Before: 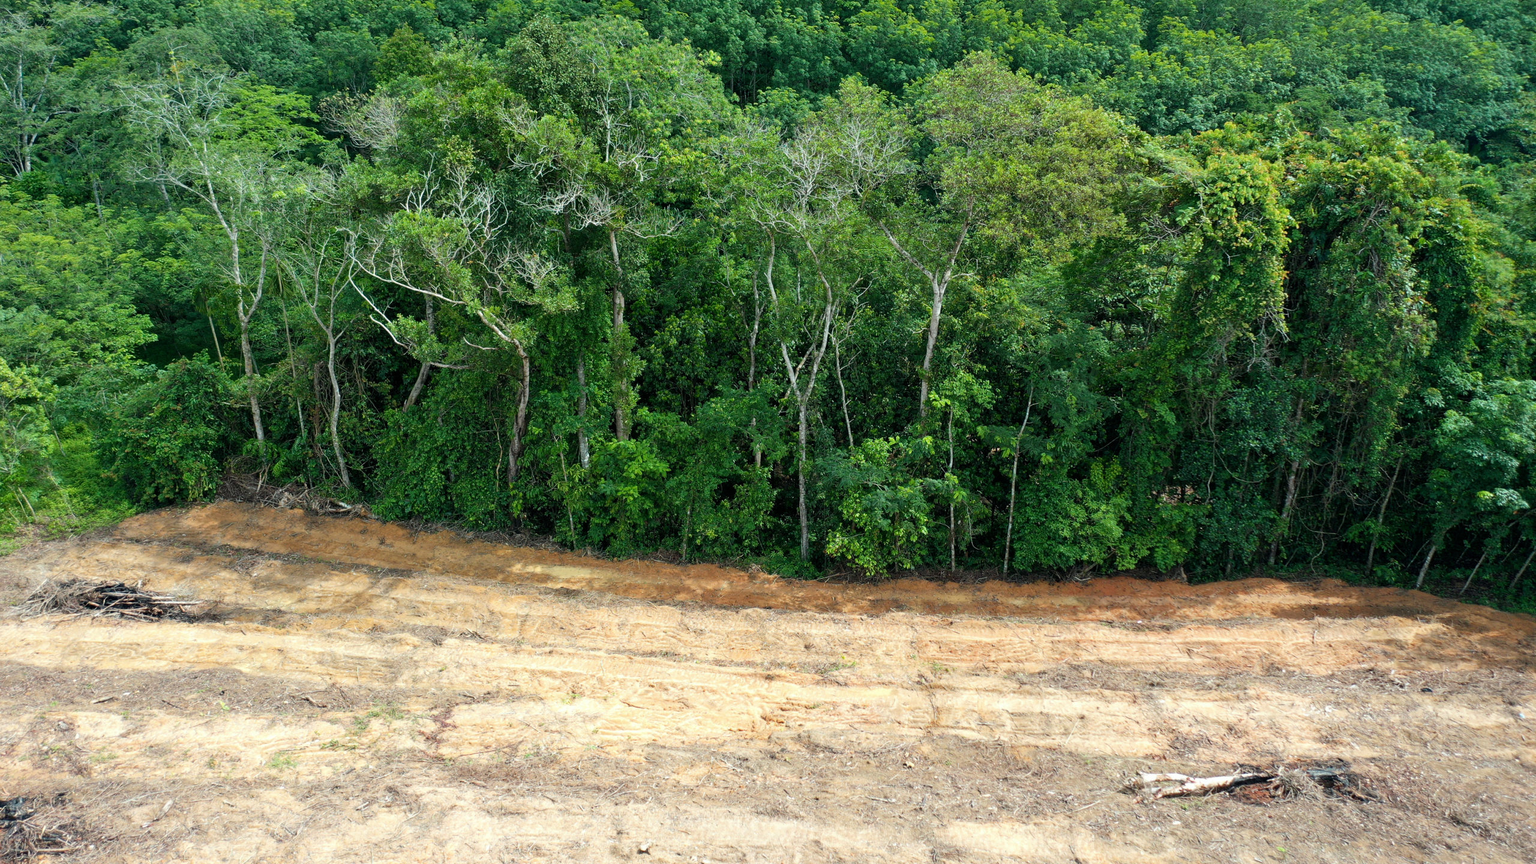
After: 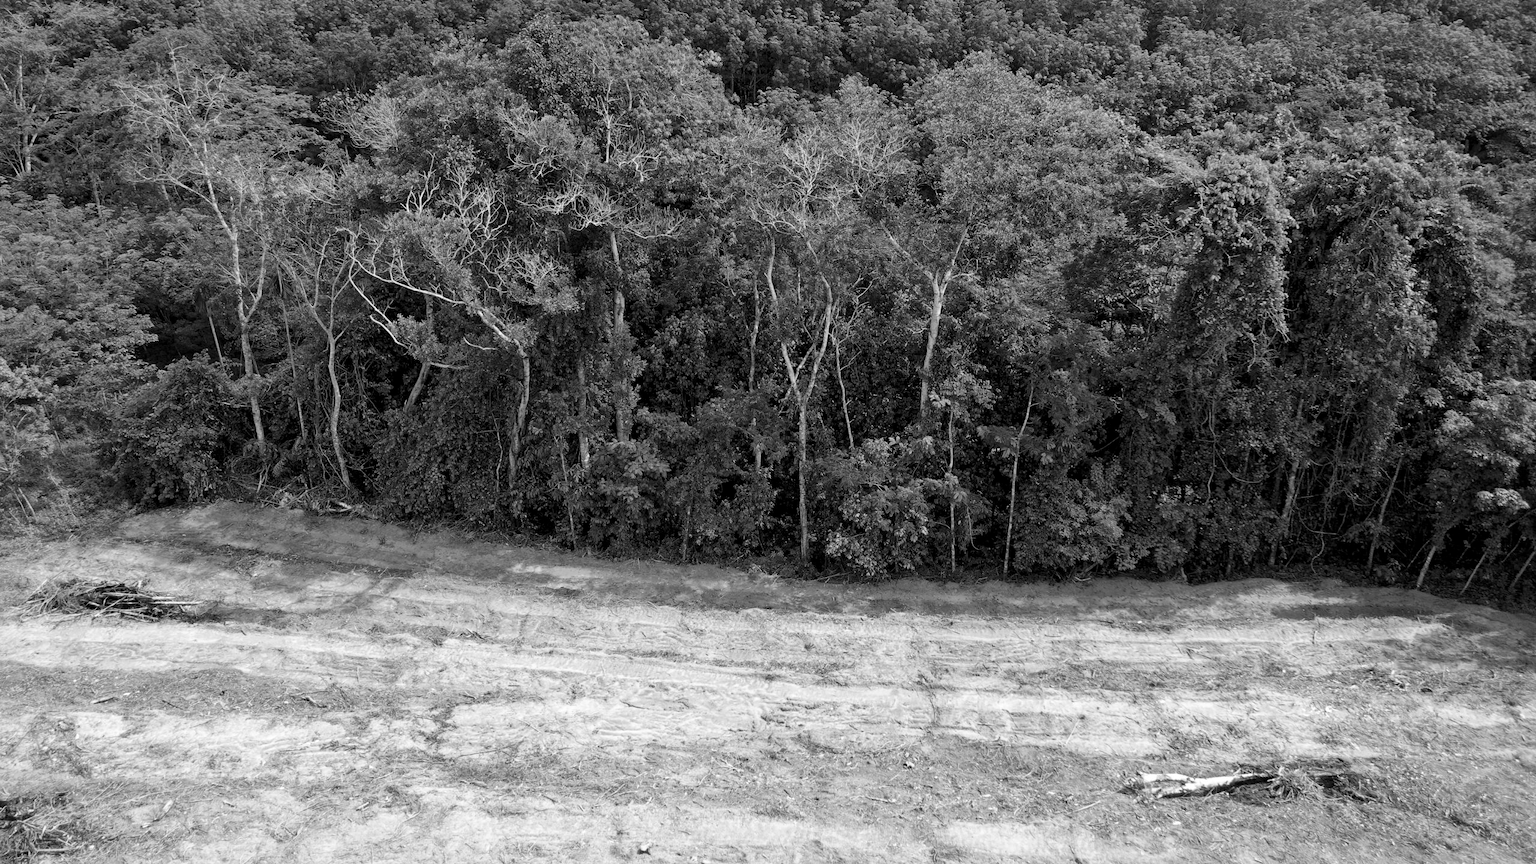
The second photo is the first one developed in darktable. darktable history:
color calibration: output gray [0.31, 0.36, 0.33, 0], gray › normalize channels true, illuminant same as pipeline (D50), adaptation XYZ, x 0.346, y 0.359, gamut compression 0
local contrast: mode bilateral grid, contrast 20, coarseness 50, detail 132%, midtone range 0.2
